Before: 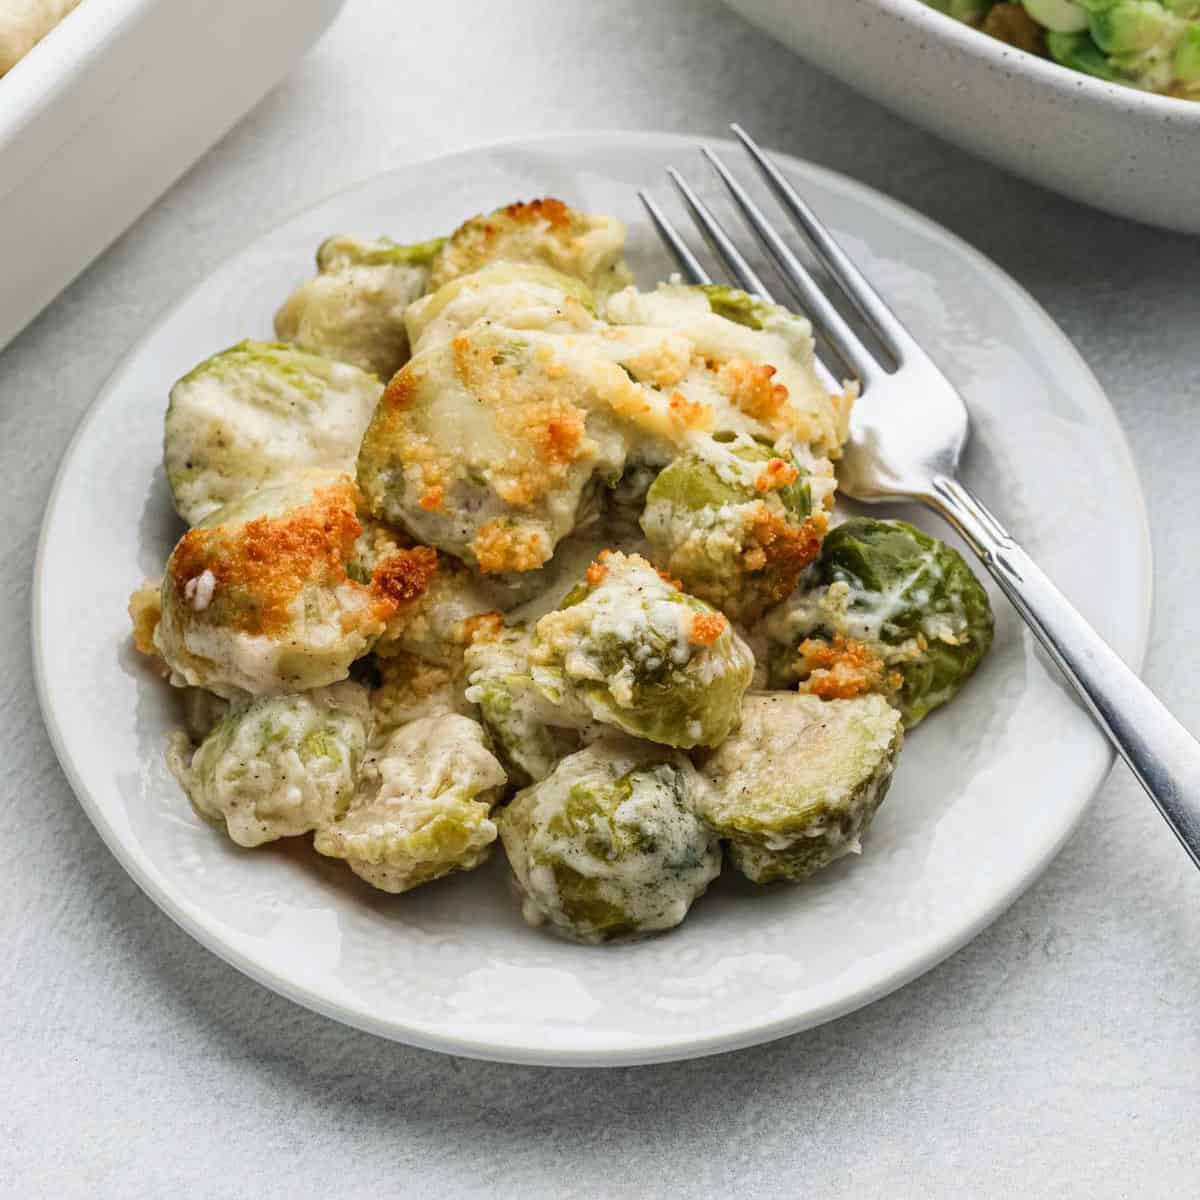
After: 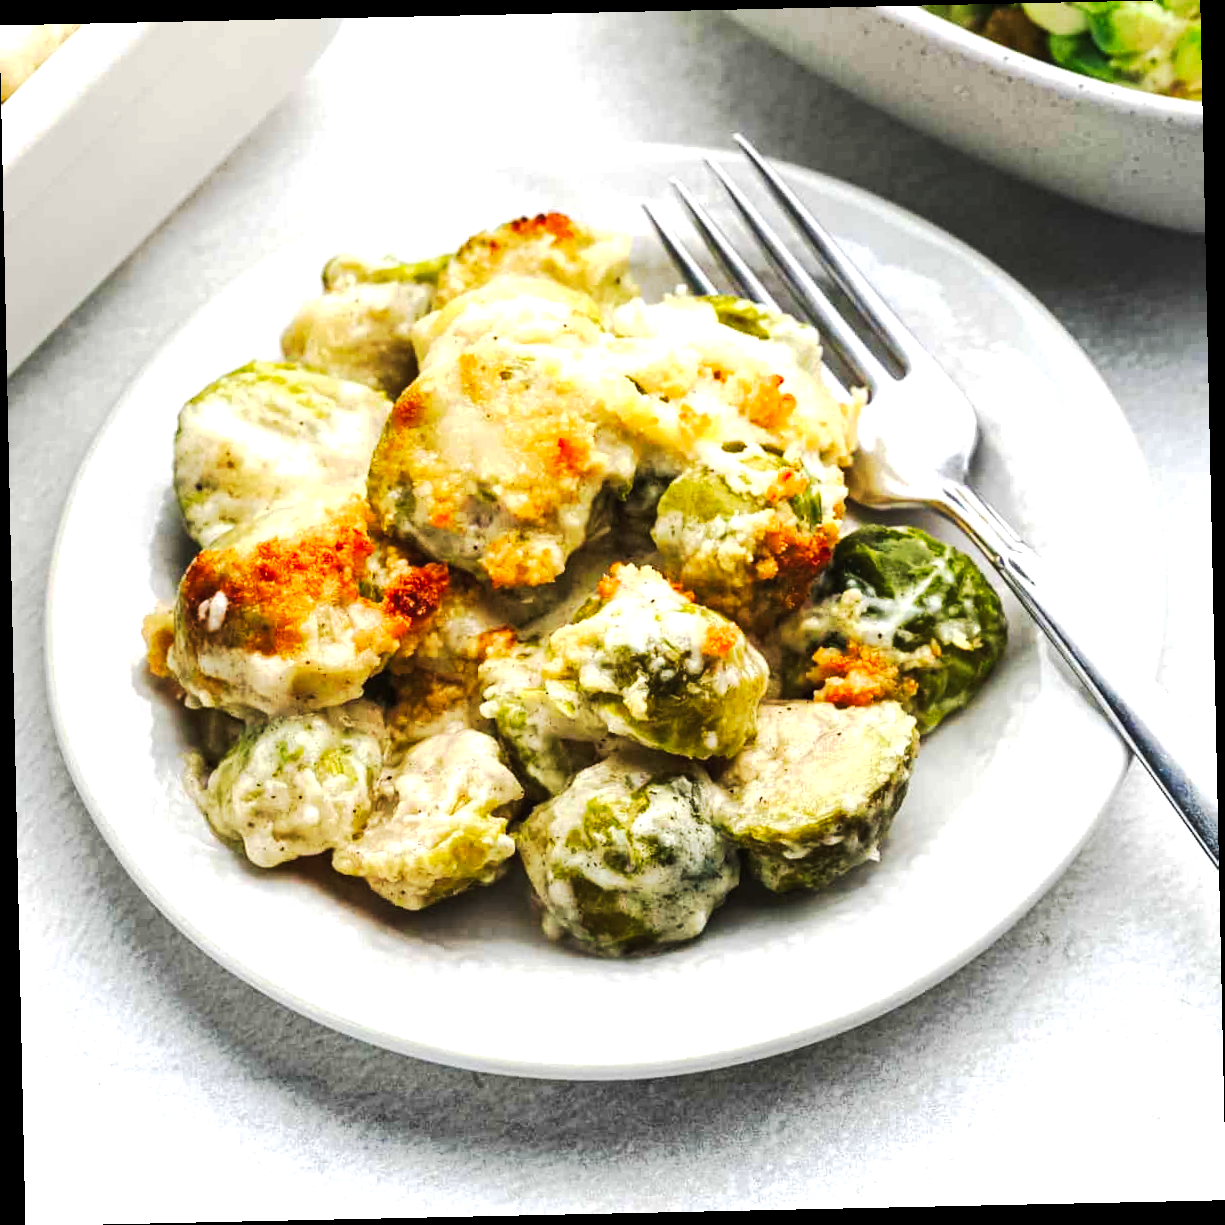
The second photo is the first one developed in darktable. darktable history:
tone curve: curves: ch0 [(0, 0) (0.003, 0.006) (0.011, 0.011) (0.025, 0.02) (0.044, 0.032) (0.069, 0.035) (0.1, 0.046) (0.136, 0.063) (0.177, 0.089) (0.224, 0.12) (0.277, 0.16) (0.335, 0.206) (0.399, 0.268) (0.468, 0.359) (0.543, 0.466) (0.623, 0.582) (0.709, 0.722) (0.801, 0.808) (0.898, 0.886) (1, 1)], preserve colors none
rotate and perspective: rotation -1.24°, automatic cropping off
exposure: exposure 0.766 EV, compensate highlight preservation false
